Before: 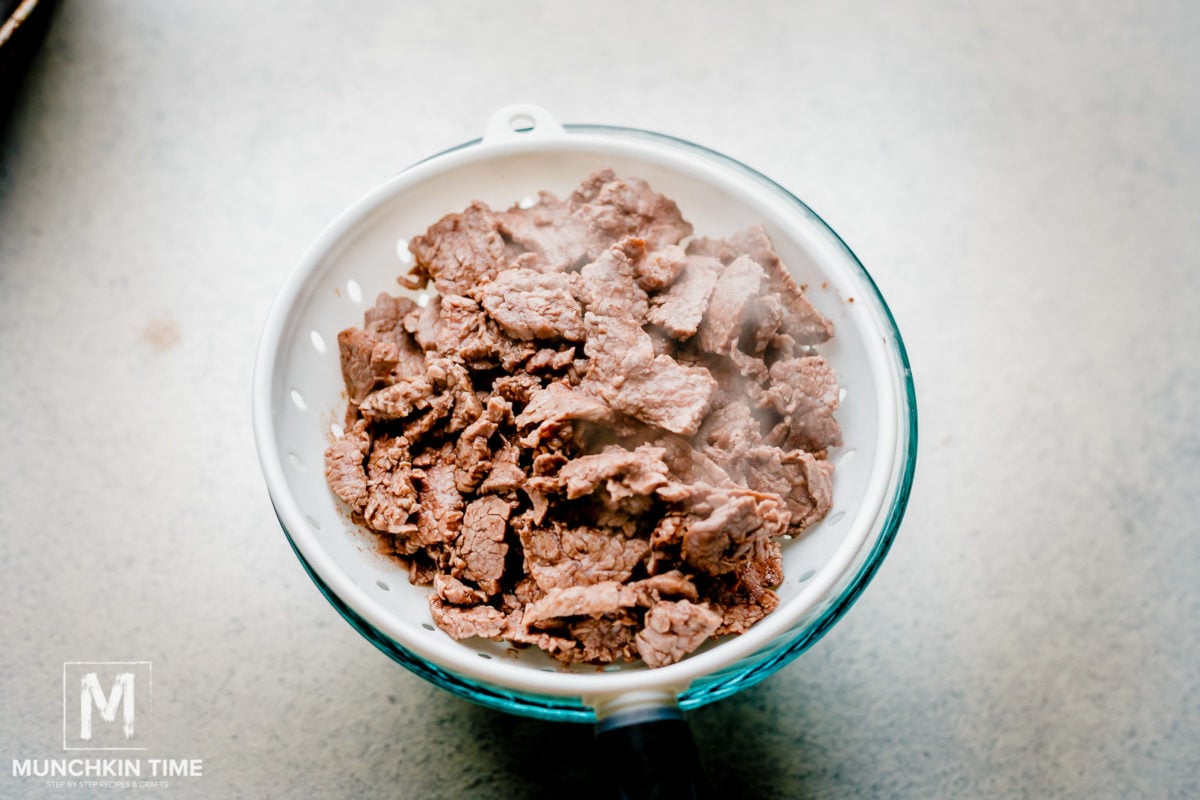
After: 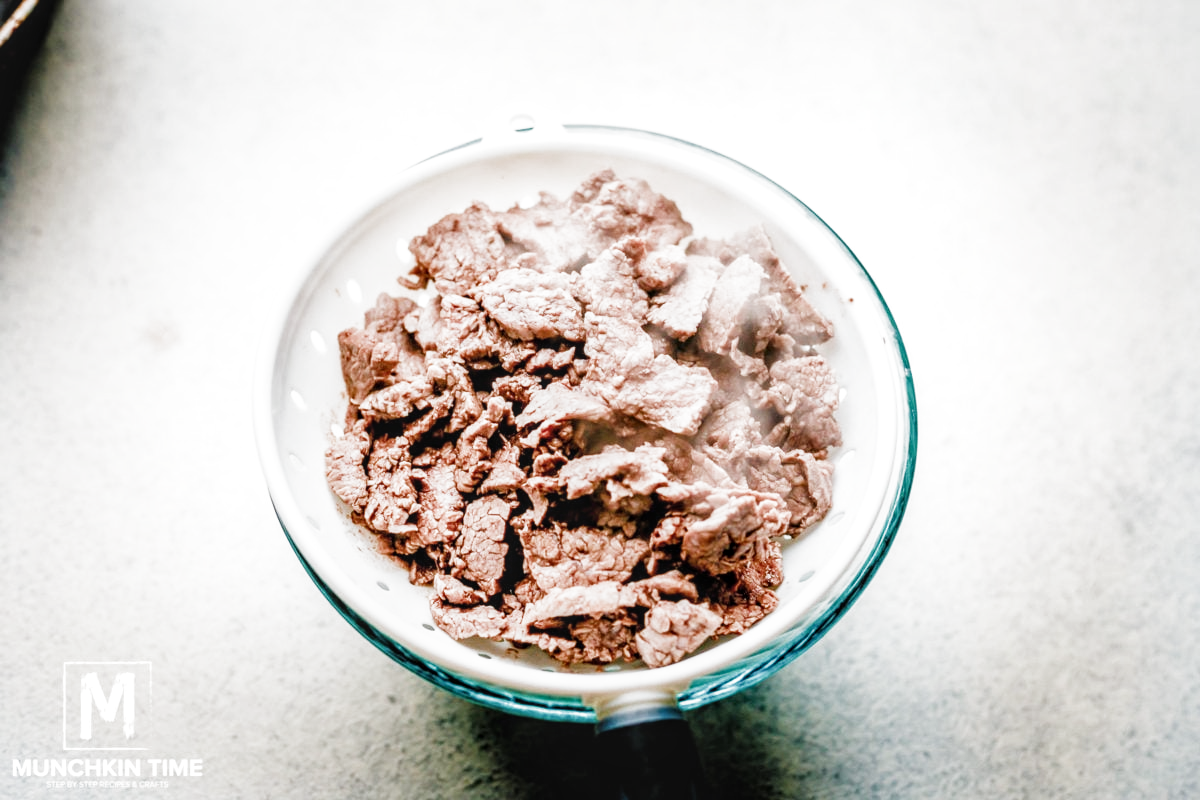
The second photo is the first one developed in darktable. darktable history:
filmic rgb: black relative exposure -11.32 EV, white relative exposure 3.21 EV, hardness 6.69, color science v4 (2020)
local contrast: on, module defaults
exposure: black level correction 0, exposure 0.894 EV, compensate exposure bias true, compensate highlight preservation false
